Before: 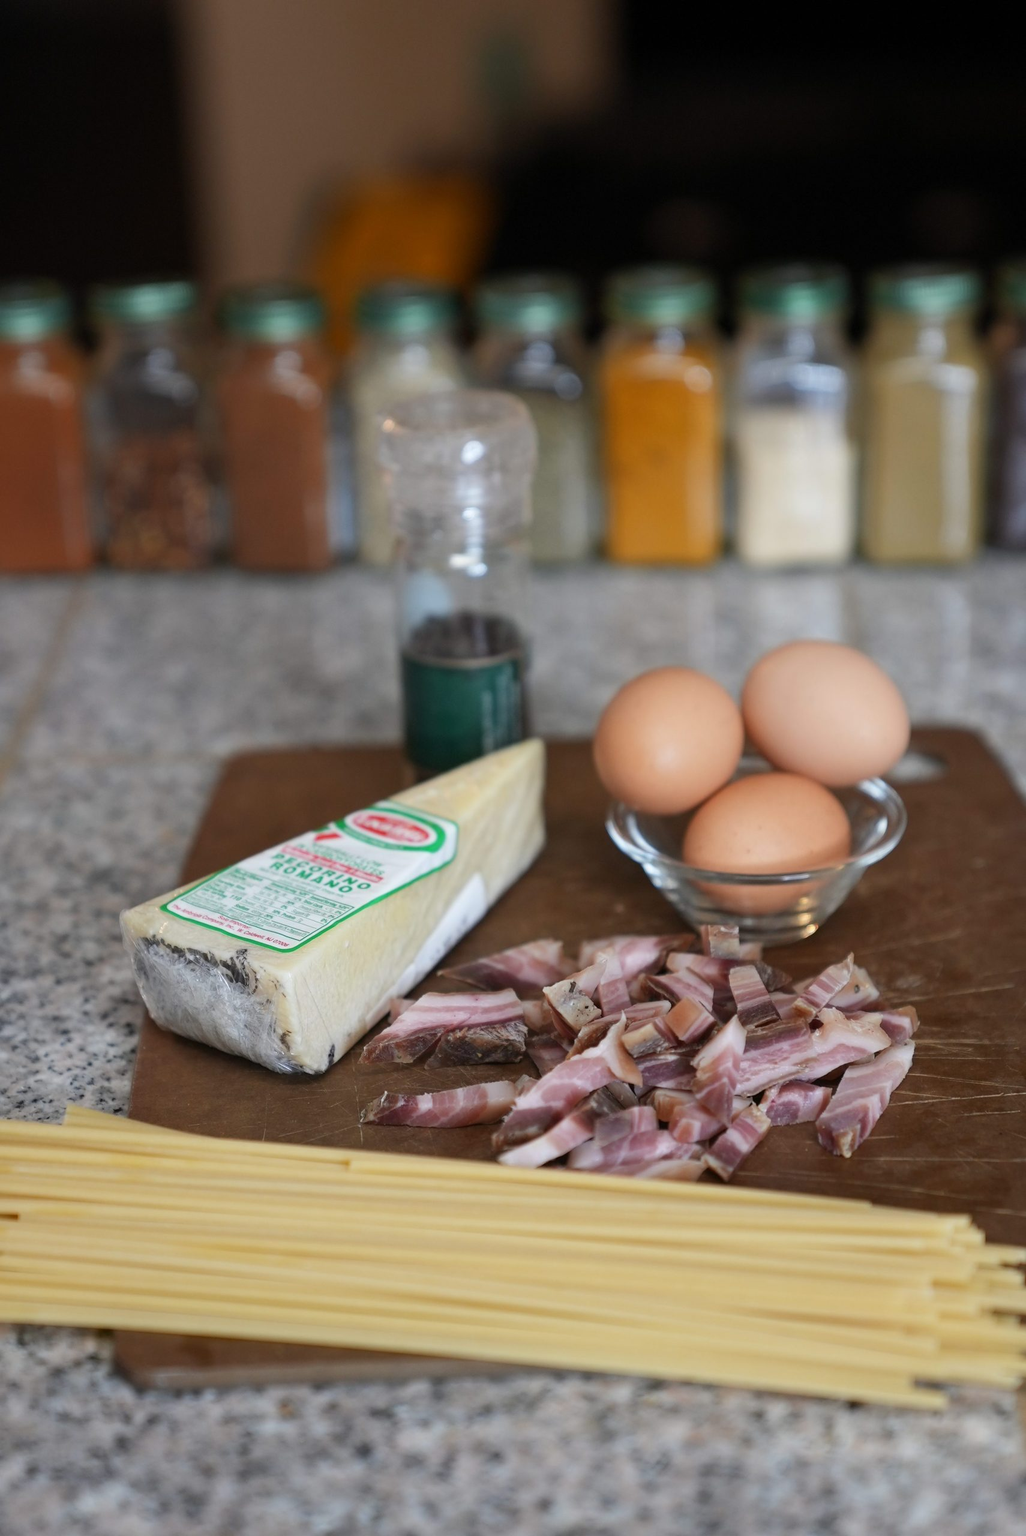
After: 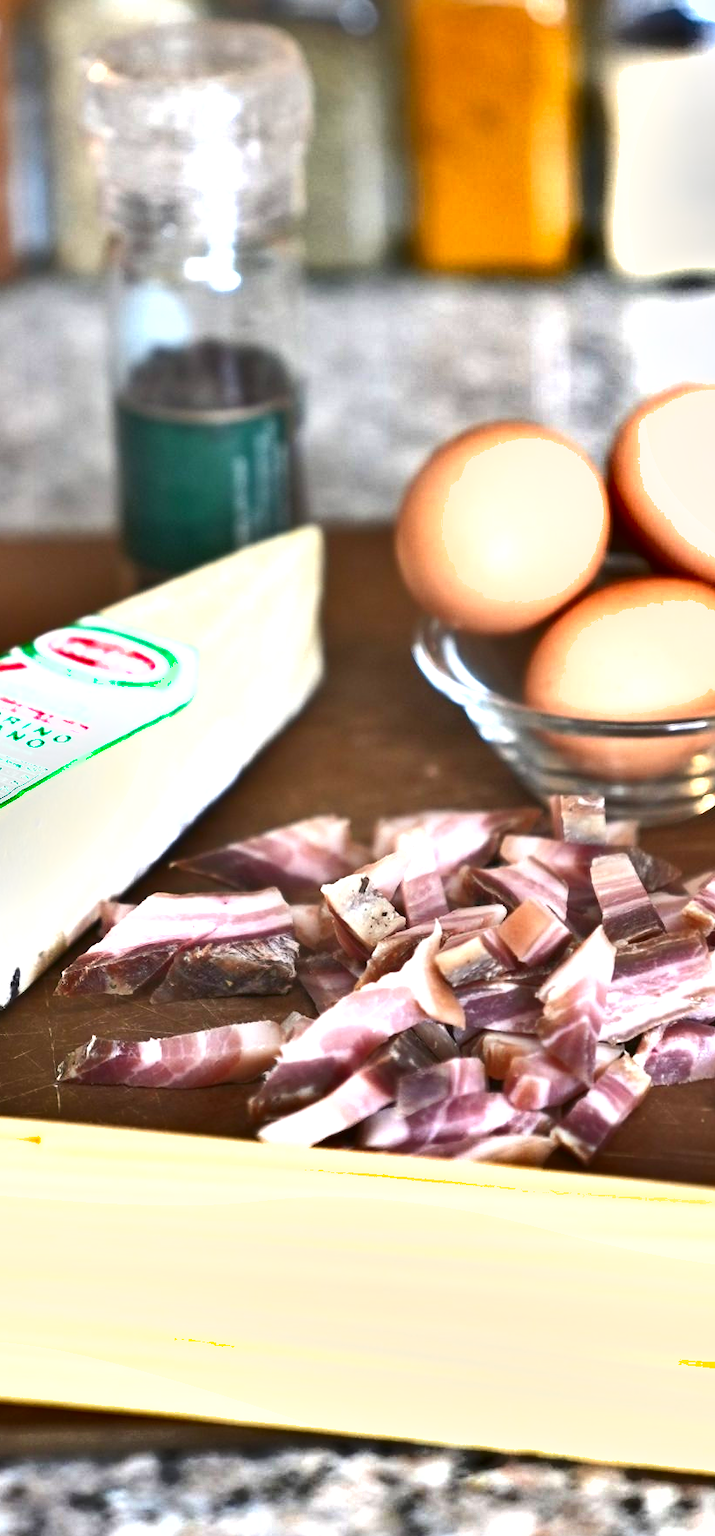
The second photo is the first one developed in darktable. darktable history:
crop: left 31.335%, top 24.483%, right 20.426%, bottom 6.391%
shadows and highlights: radius 102.4, shadows 50.62, highlights -63.89, soften with gaussian
exposure: black level correction 0, exposure 1.481 EV, compensate highlight preservation false
